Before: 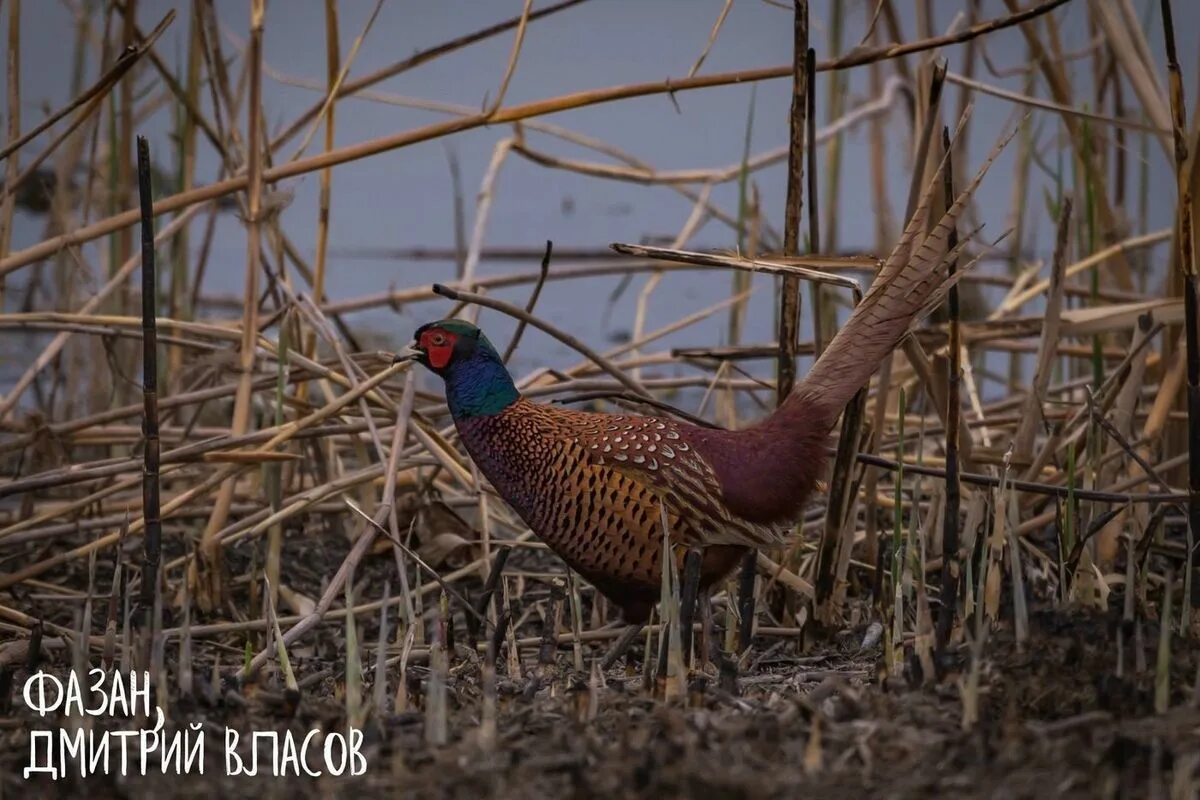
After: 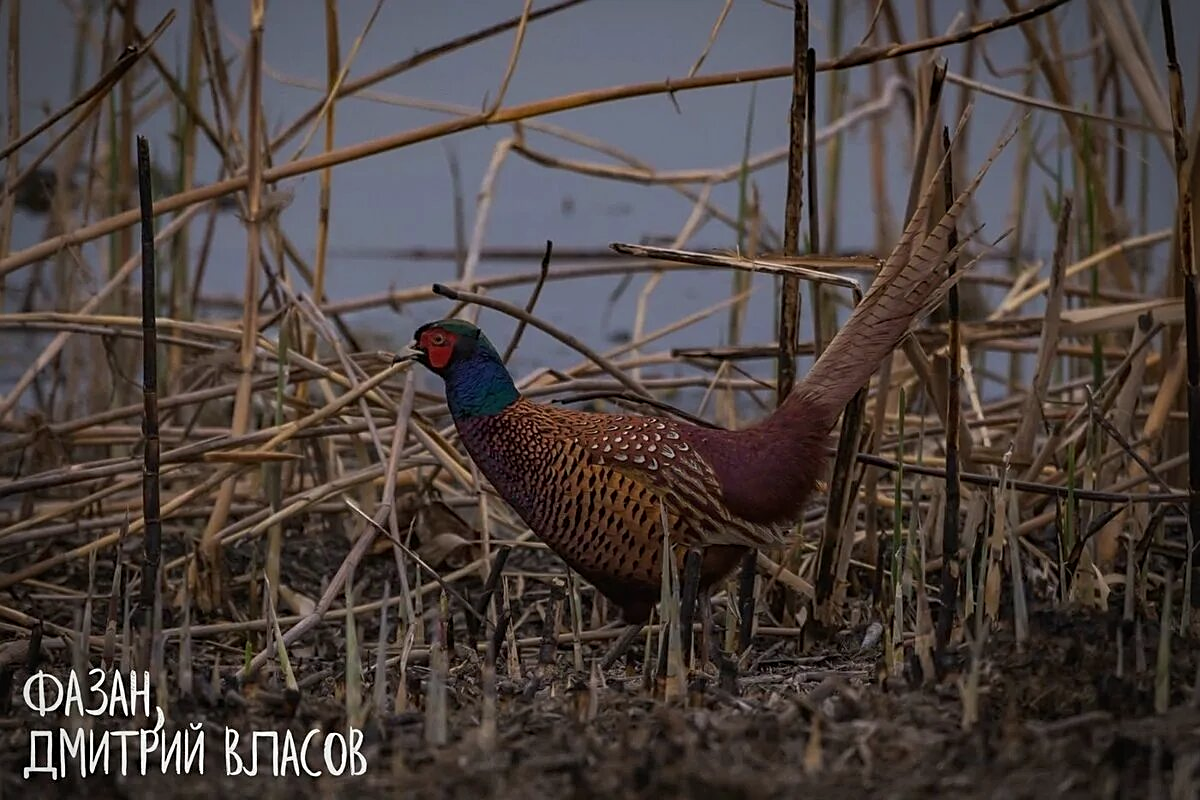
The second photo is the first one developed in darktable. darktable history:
vignetting: fall-off start 92.6%, brightness -0.52, saturation -0.51, center (-0.012, 0)
sharpen: on, module defaults
exposure: exposure -0.36 EV, compensate highlight preservation false
